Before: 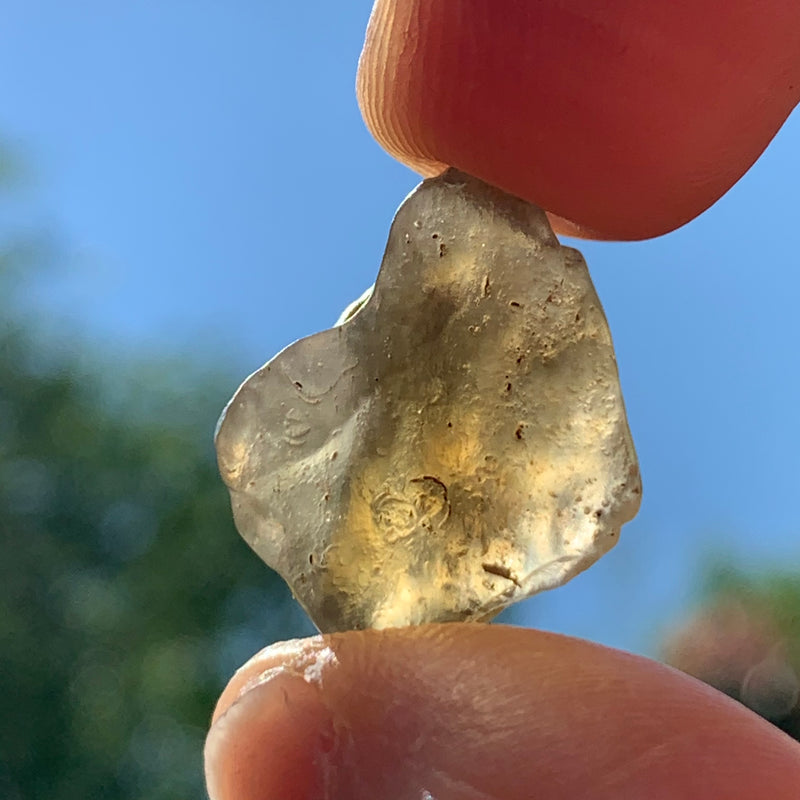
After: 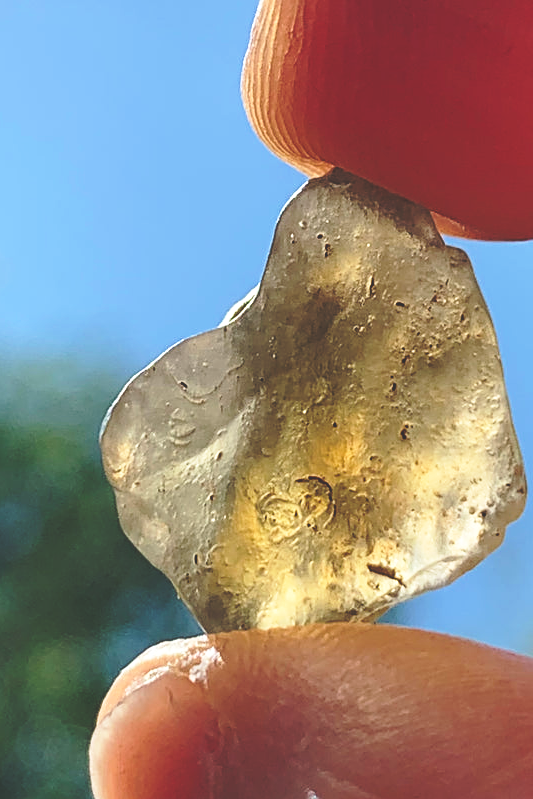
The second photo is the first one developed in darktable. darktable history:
base curve: curves: ch0 [(0, 0) (0.028, 0.03) (0.121, 0.232) (0.46, 0.748) (0.859, 0.968) (1, 1)], preserve colors none
sharpen: on, module defaults
vibrance: on, module defaults
tone equalizer: on, module defaults
crop and rotate: left 14.436%, right 18.898%
rgb curve: curves: ch0 [(0, 0.186) (0.314, 0.284) (0.775, 0.708) (1, 1)], compensate middle gray true, preserve colors none
